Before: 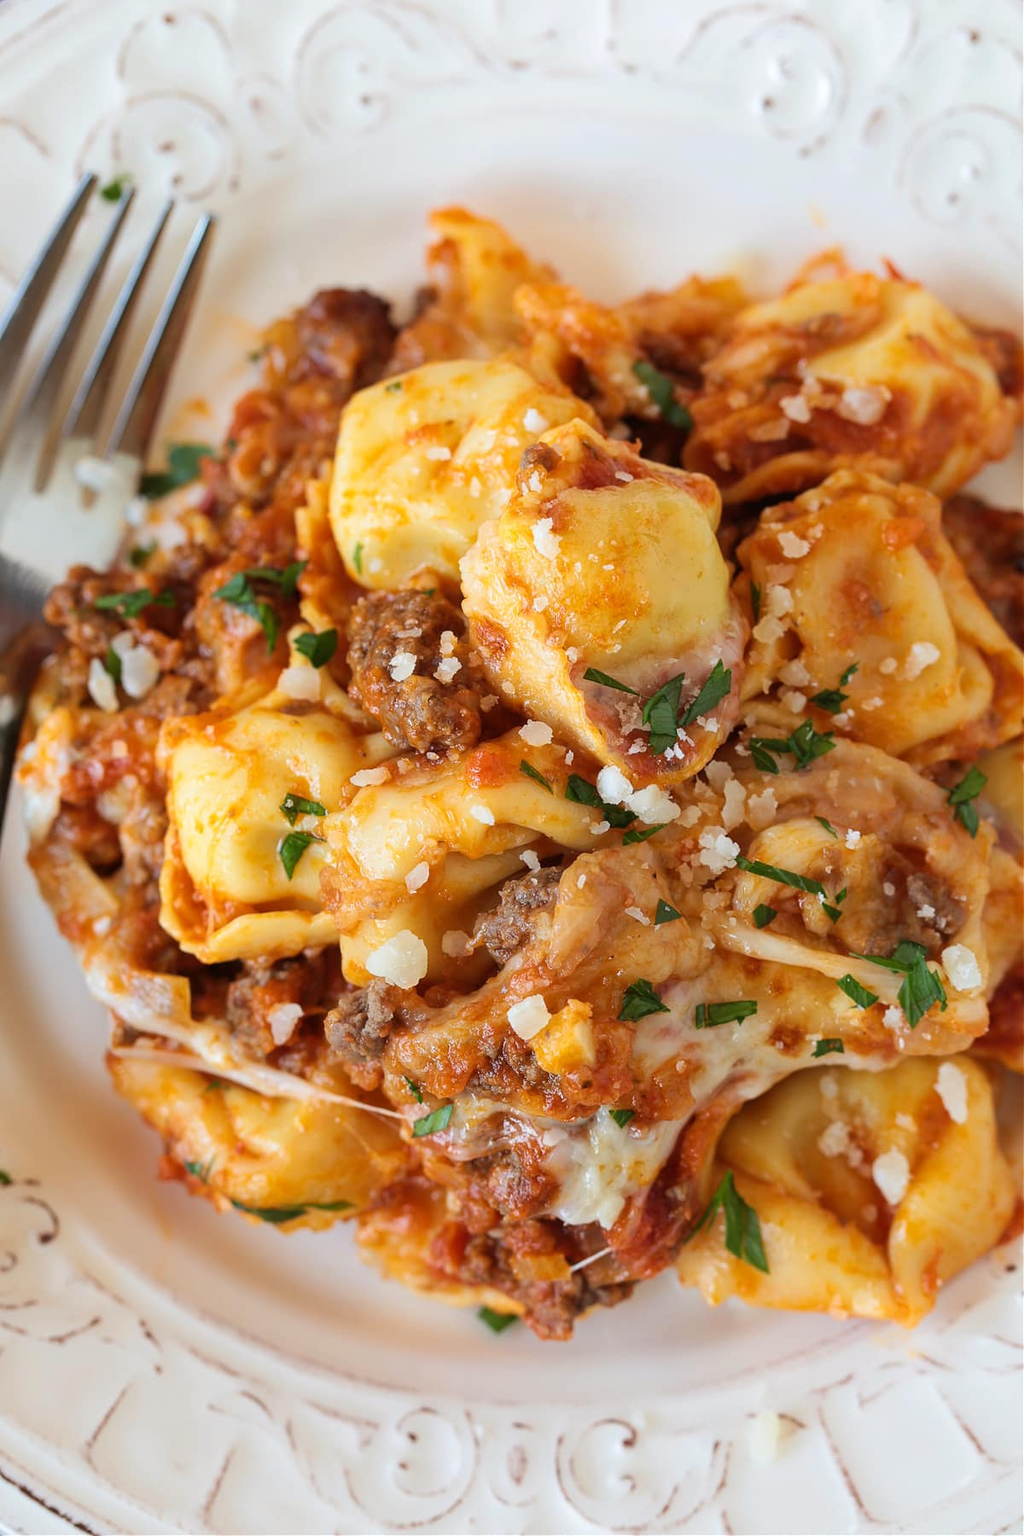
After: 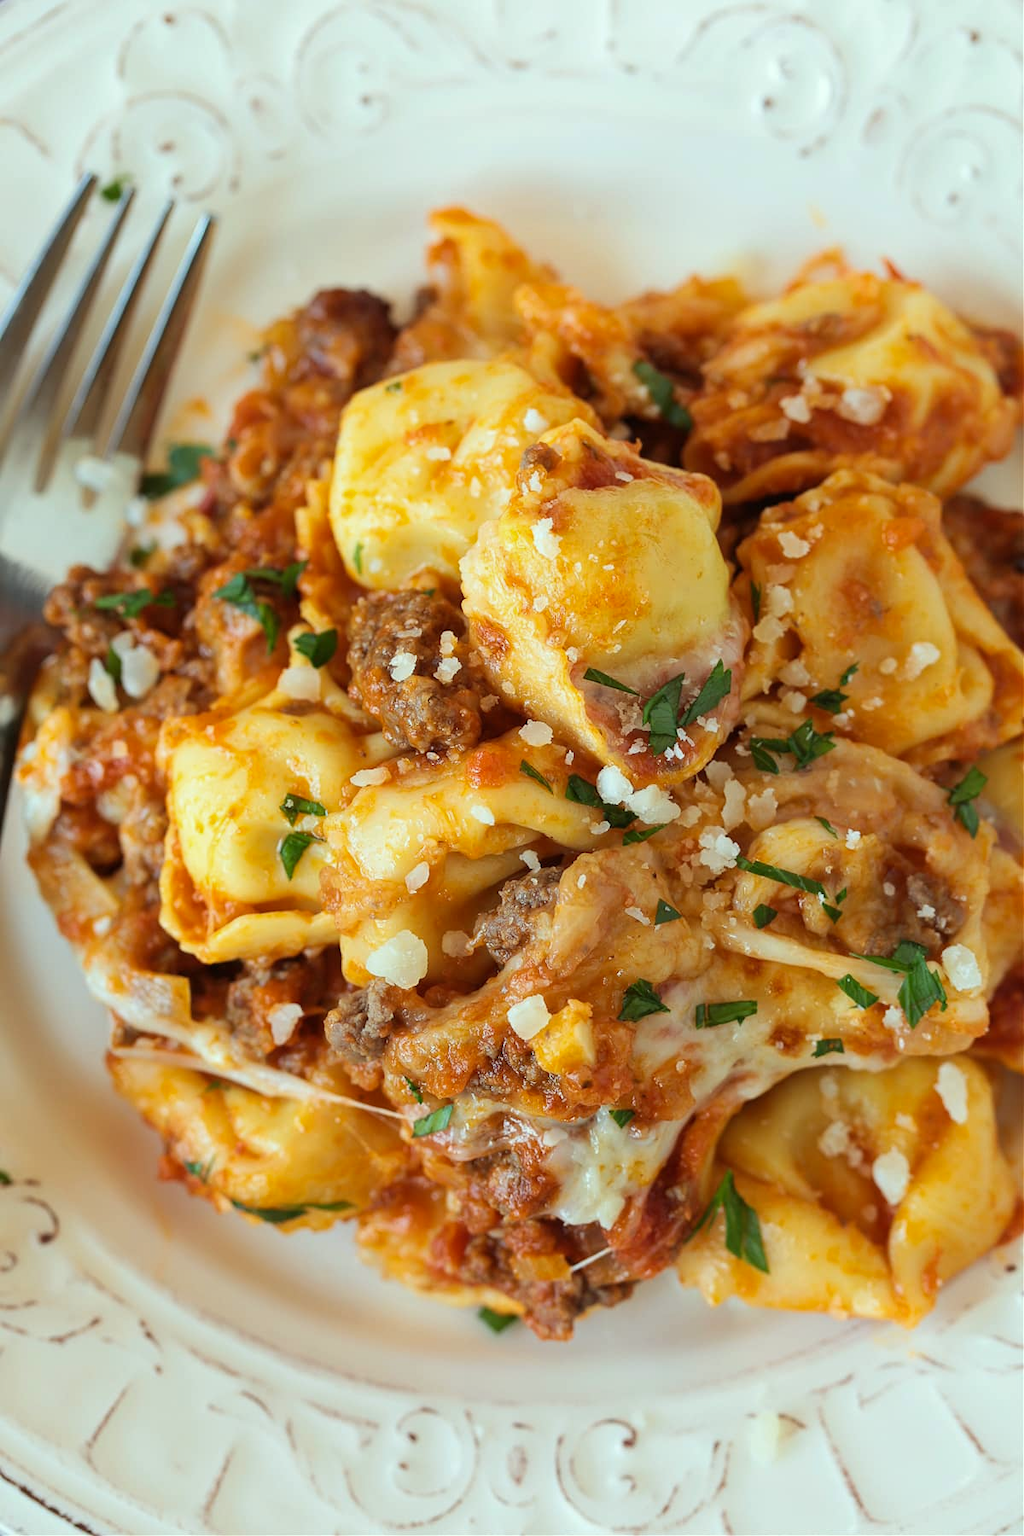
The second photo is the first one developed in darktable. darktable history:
color correction: highlights a* -7.67, highlights b* 3.51
